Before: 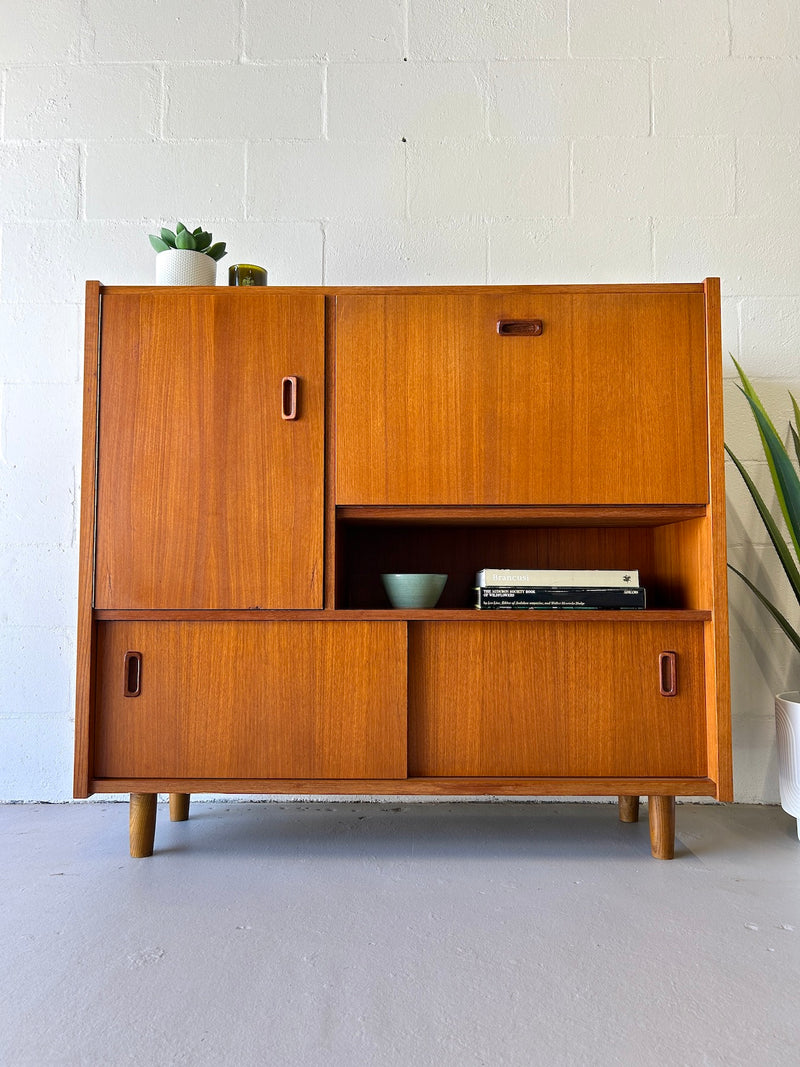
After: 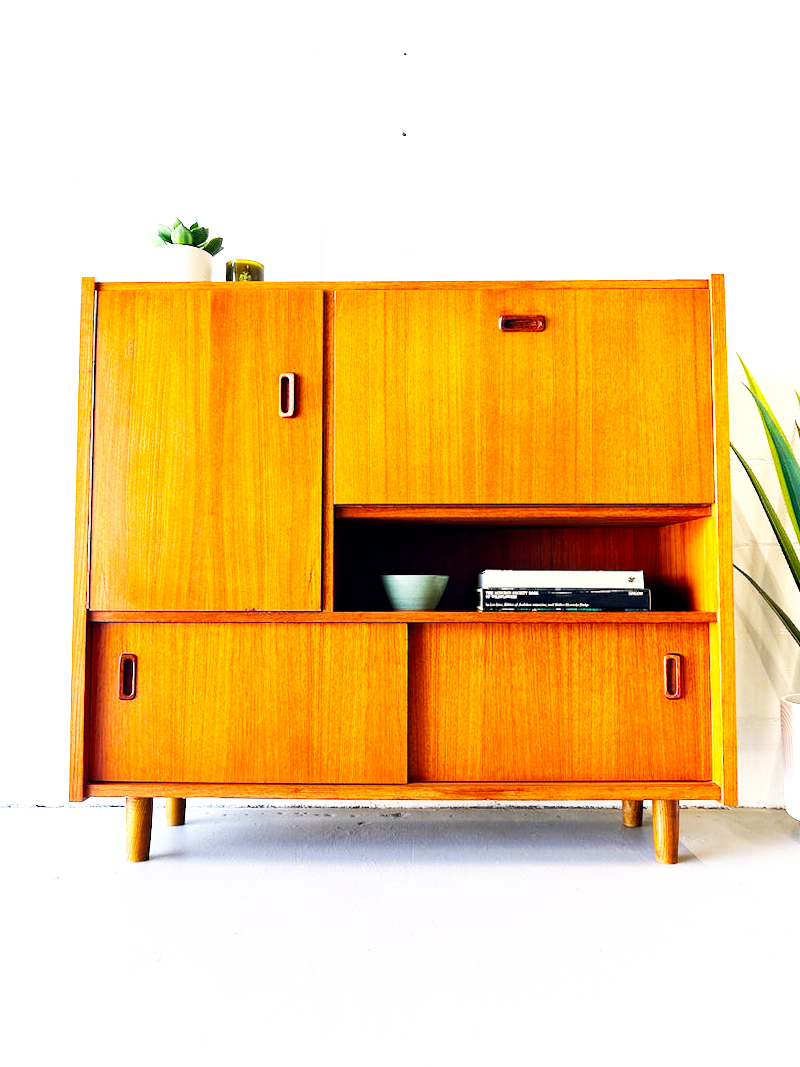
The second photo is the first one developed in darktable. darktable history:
base curve: curves: ch0 [(0, 0) (0.007, 0.004) (0.027, 0.03) (0.046, 0.07) (0.207, 0.54) (0.442, 0.872) (0.673, 0.972) (1, 1)], preserve colors none
local contrast: highlights 100%, shadows 100%, detail 120%, midtone range 0.2
color balance rgb: shadows lift › hue 87.51°, highlights gain › chroma 1.62%, highlights gain › hue 55.1°, global offset › chroma 0.06%, global offset › hue 253.66°, linear chroma grading › global chroma 0.5%, perceptual saturation grading › global saturation 16.38%
lens correction "lens_correction_200mm": scale 1.02, crop 1, focal 200, aperture 2.8, distance 8.43, camera "Canon EOS 5D Mark III", lens "Canon EF 70-200mm f/2.8L IS II USM"
